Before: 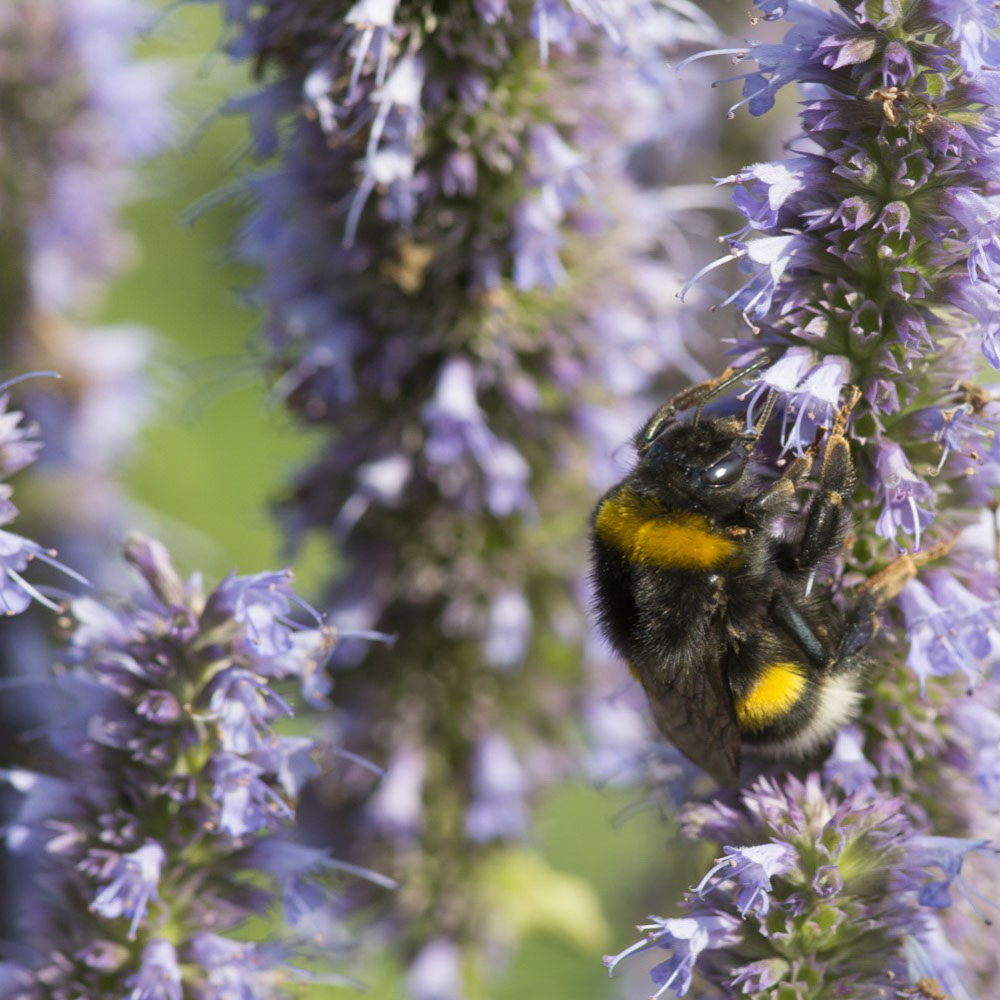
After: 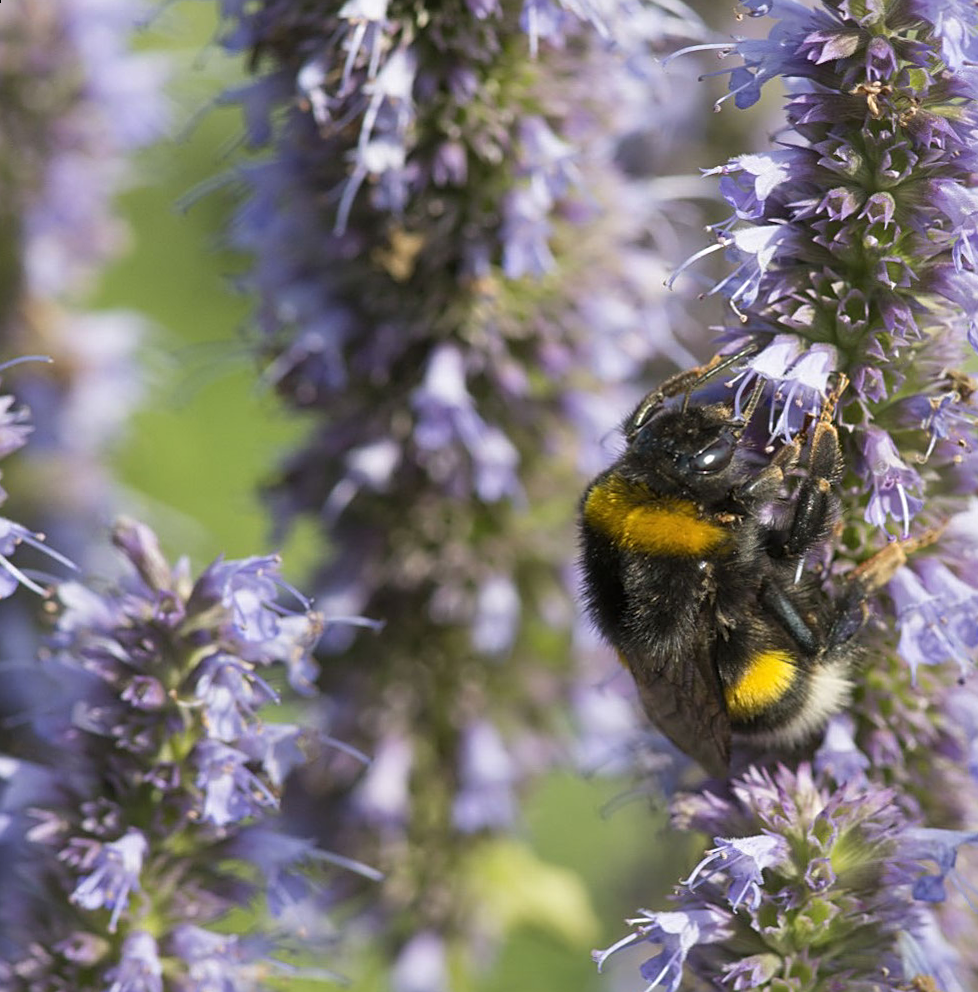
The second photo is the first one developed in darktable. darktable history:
rotate and perspective: rotation 0.226°, lens shift (vertical) -0.042, crop left 0.023, crop right 0.982, crop top 0.006, crop bottom 0.994
shadows and highlights: shadows 30.63, highlights -63.22, shadows color adjustment 98%, highlights color adjustment 58.61%, soften with gaussian
sharpen: on, module defaults
